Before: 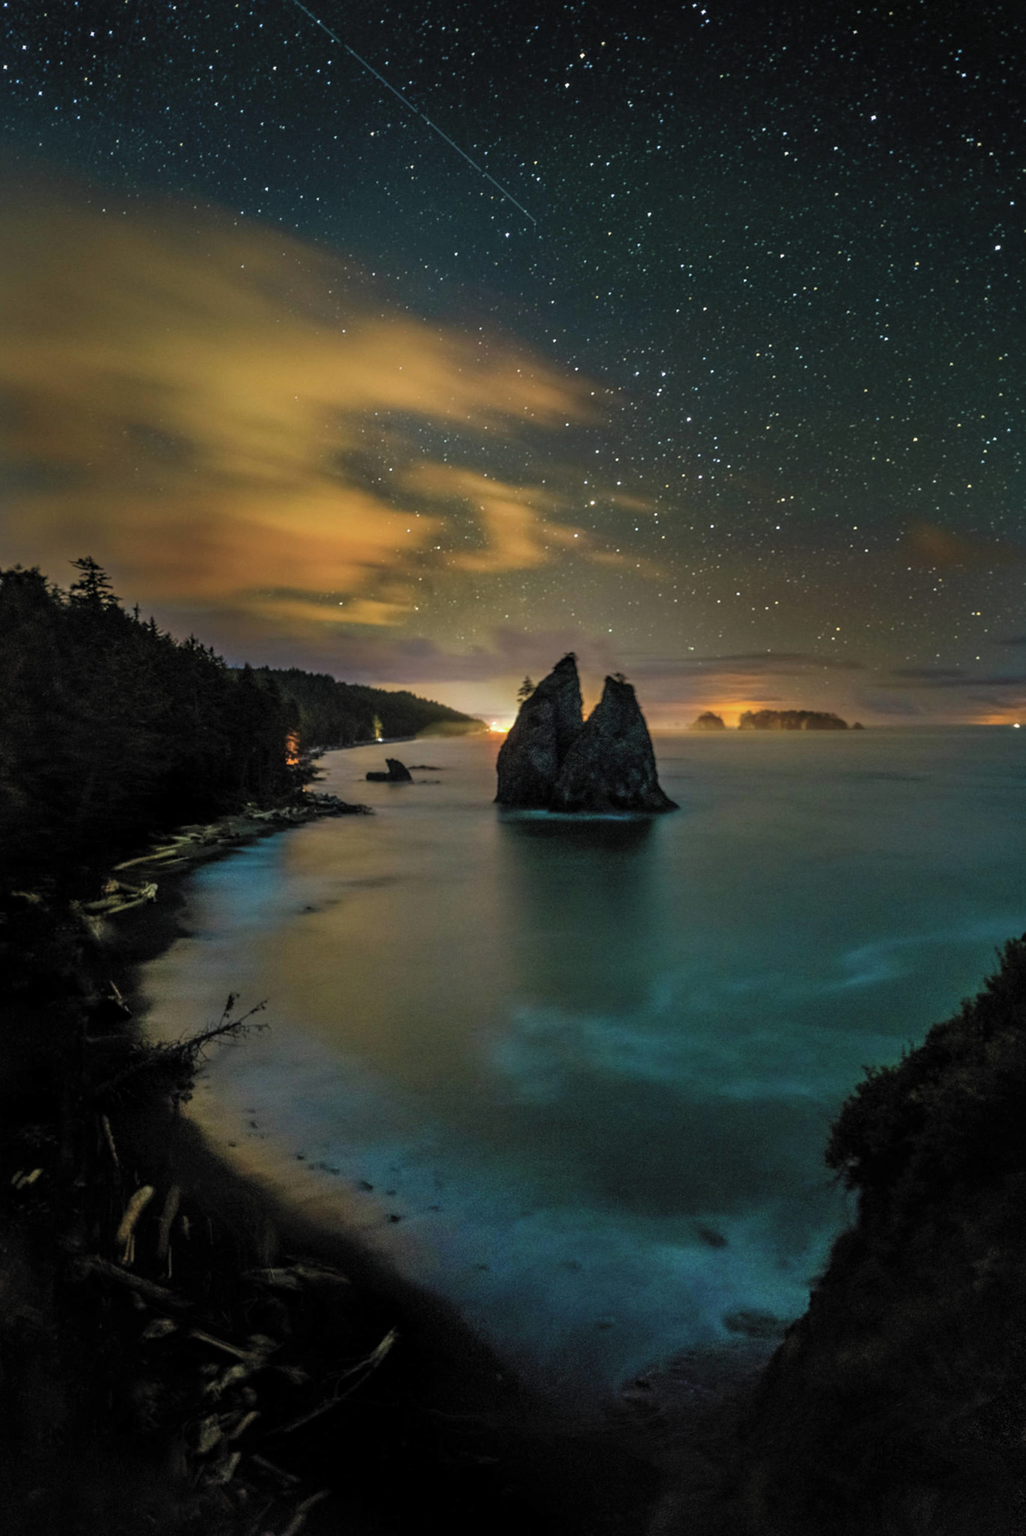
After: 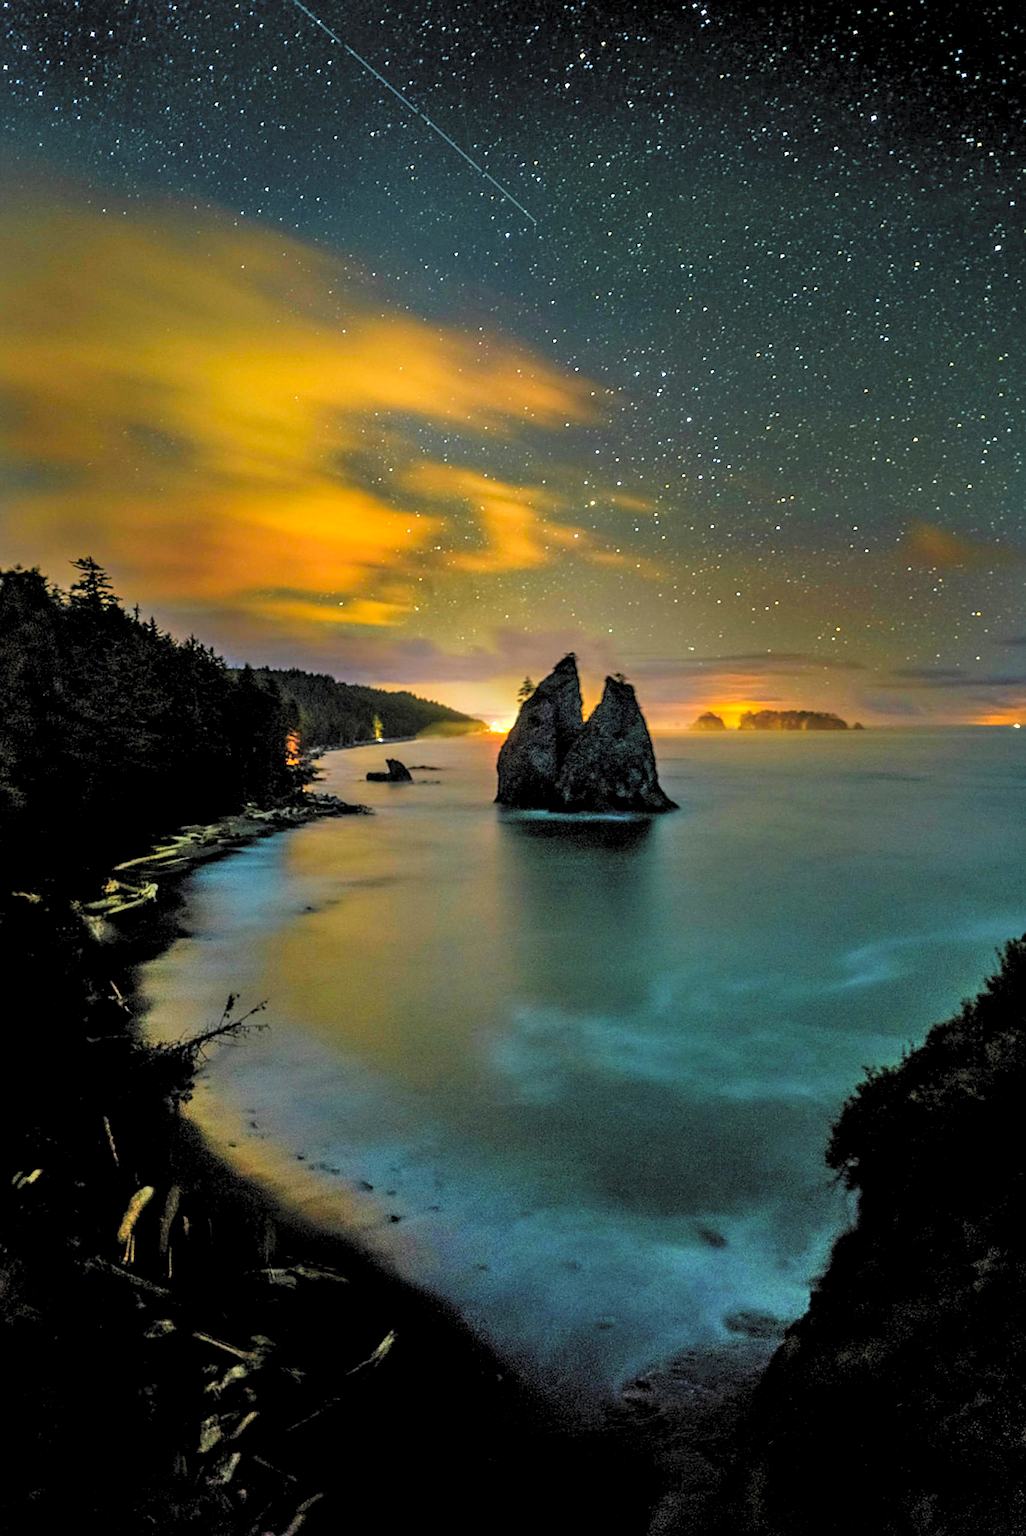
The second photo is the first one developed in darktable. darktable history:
shadows and highlights: shadows 36.44, highlights -27.12, soften with gaussian
sharpen: on, module defaults
color zones: curves: ch0 [(0.224, 0.526) (0.75, 0.5)]; ch1 [(0.055, 0.526) (0.224, 0.761) (0.377, 0.526) (0.75, 0.5)]
levels: levels [0.044, 0.416, 0.908]
